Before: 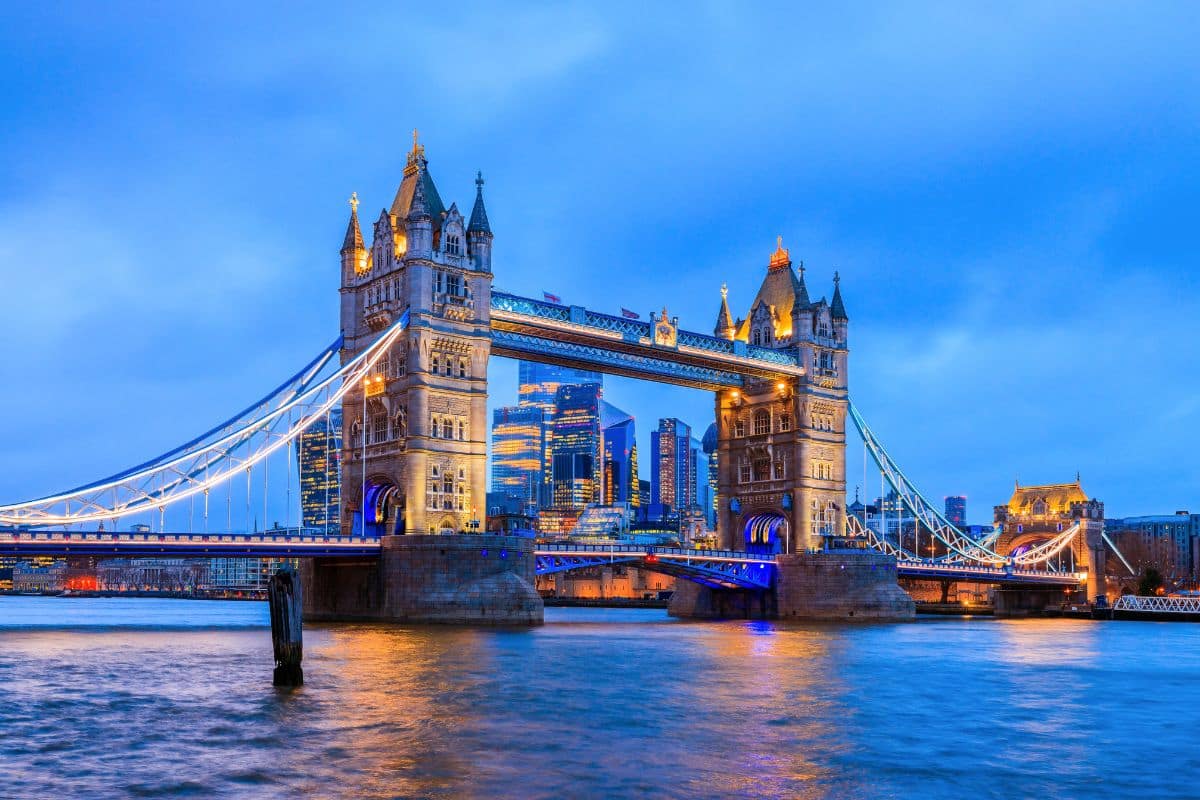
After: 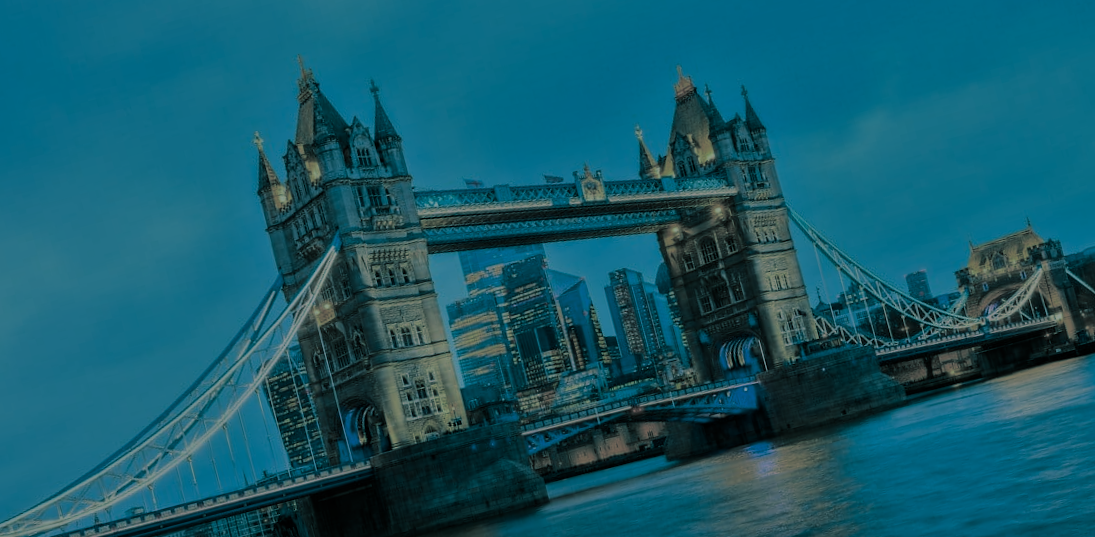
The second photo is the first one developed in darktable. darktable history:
tone equalizer: -8 EV -2 EV, -7 EV -2 EV, -6 EV -2 EV, -5 EV -2 EV, -4 EV -2 EV, -3 EV -2 EV, -2 EV -2 EV, -1 EV -1.63 EV, +0 EV -2 EV
rotate and perspective: rotation -14.8°, crop left 0.1, crop right 0.903, crop top 0.25, crop bottom 0.748
split-toning: shadows › hue 183.6°, shadows › saturation 0.52, highlights › hue 0°, highlights › saturation 0
